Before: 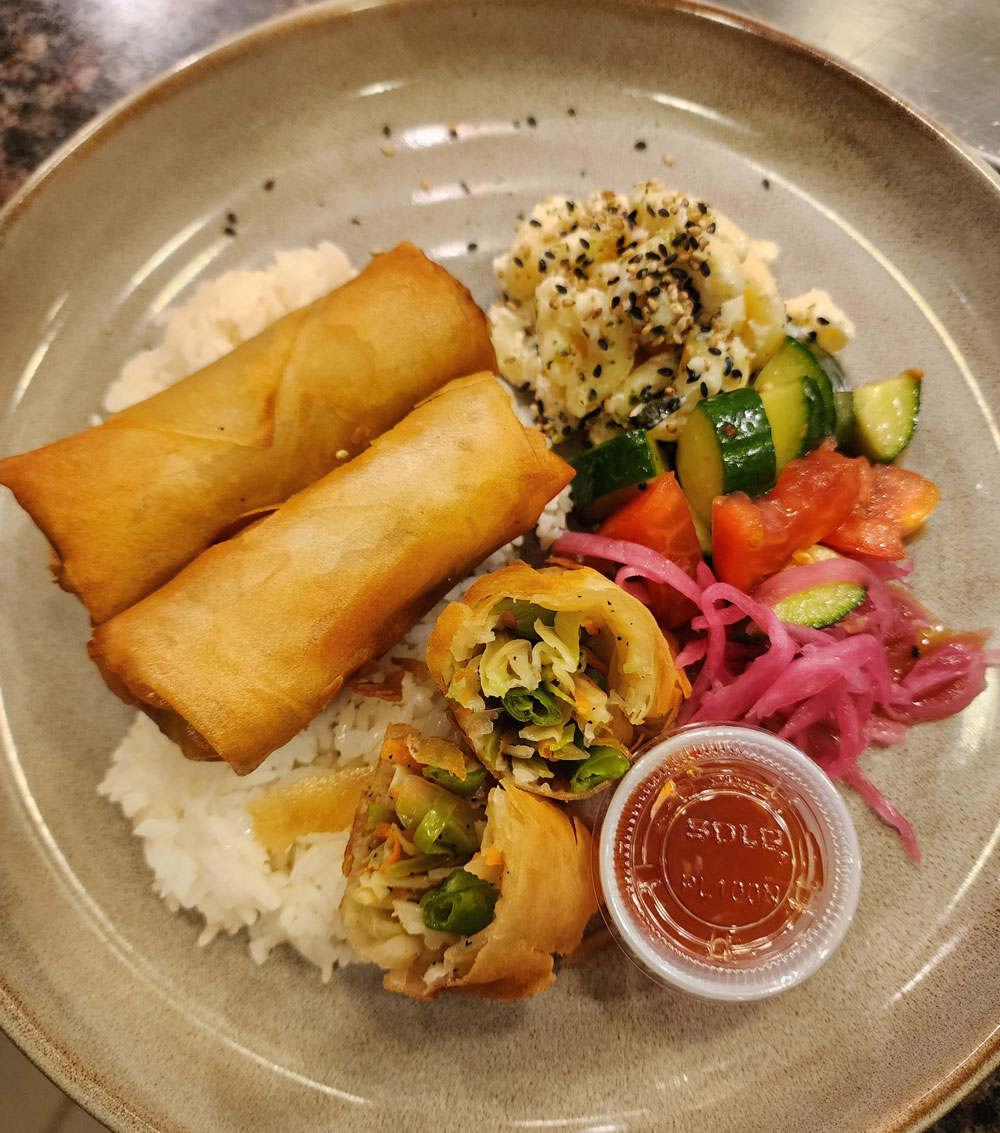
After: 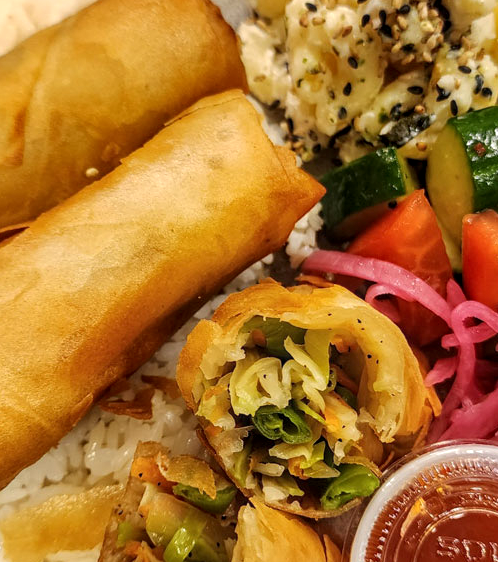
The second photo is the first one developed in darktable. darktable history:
exposure: exposure 0.153 EV, compensate highlight preservation false
local contrast: on, module defaults
crop: left 25.067%, top 24.967%, right 25.067%, bottom 25.373%
